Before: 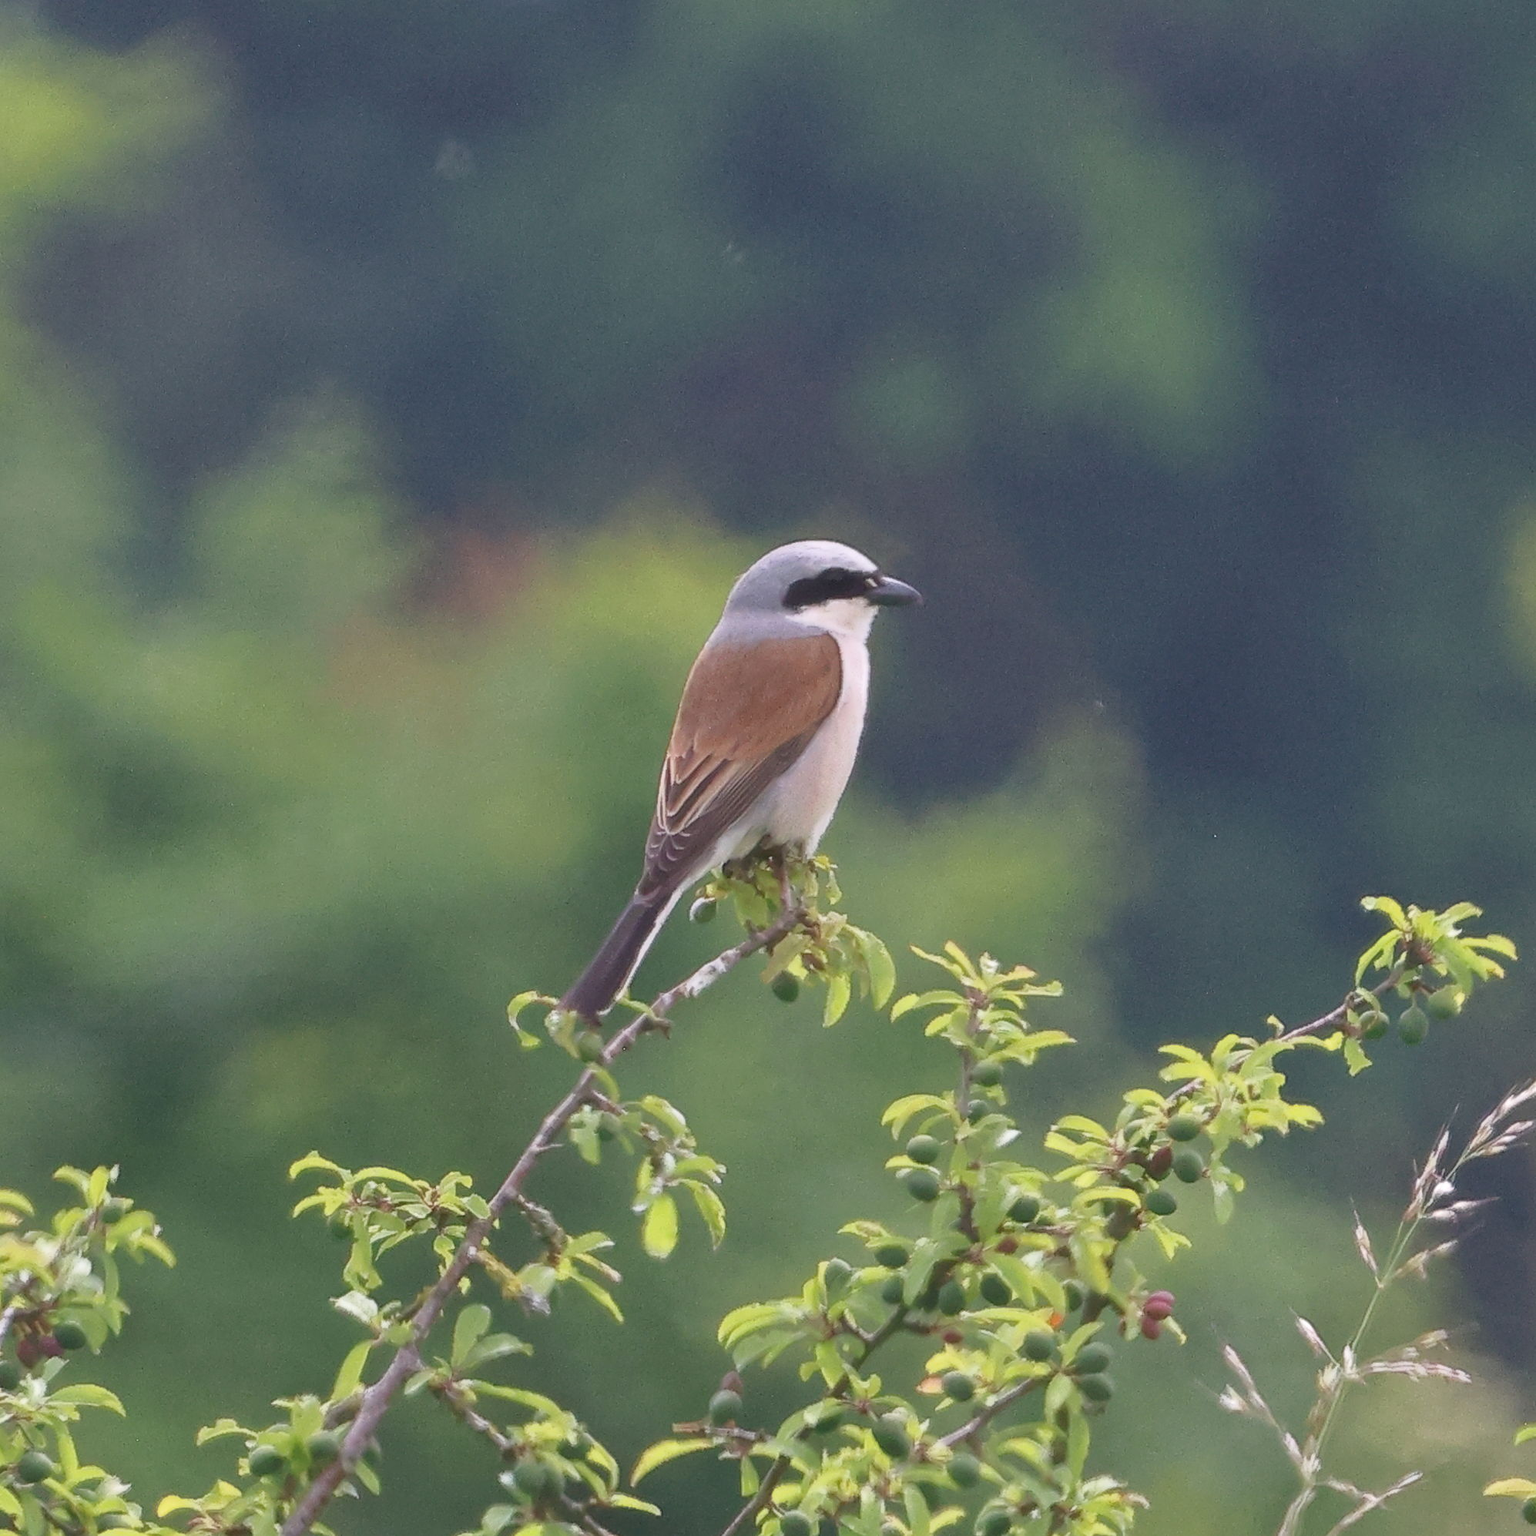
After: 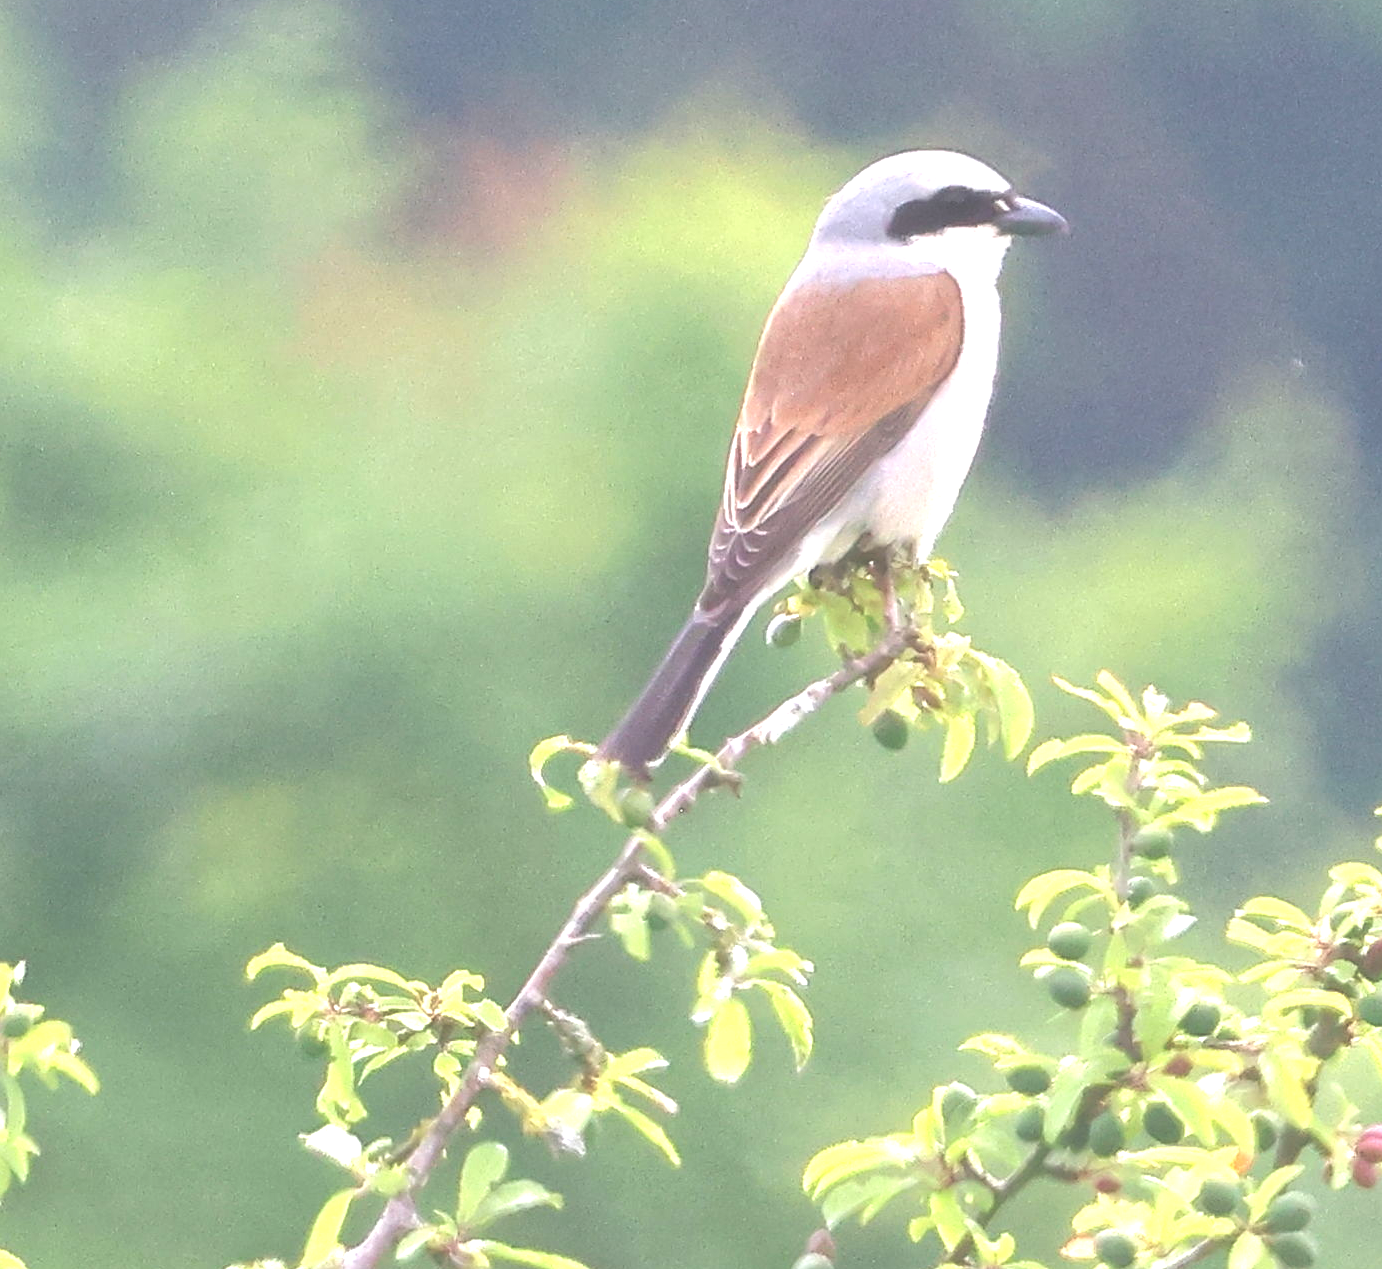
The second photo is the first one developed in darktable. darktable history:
exposure: black level correction -0.023, exposure 1.397 EV, compensate highlight preservation false
crop: left 6.488%, top 27.668%, right 24.183%, bottom 8.656%
